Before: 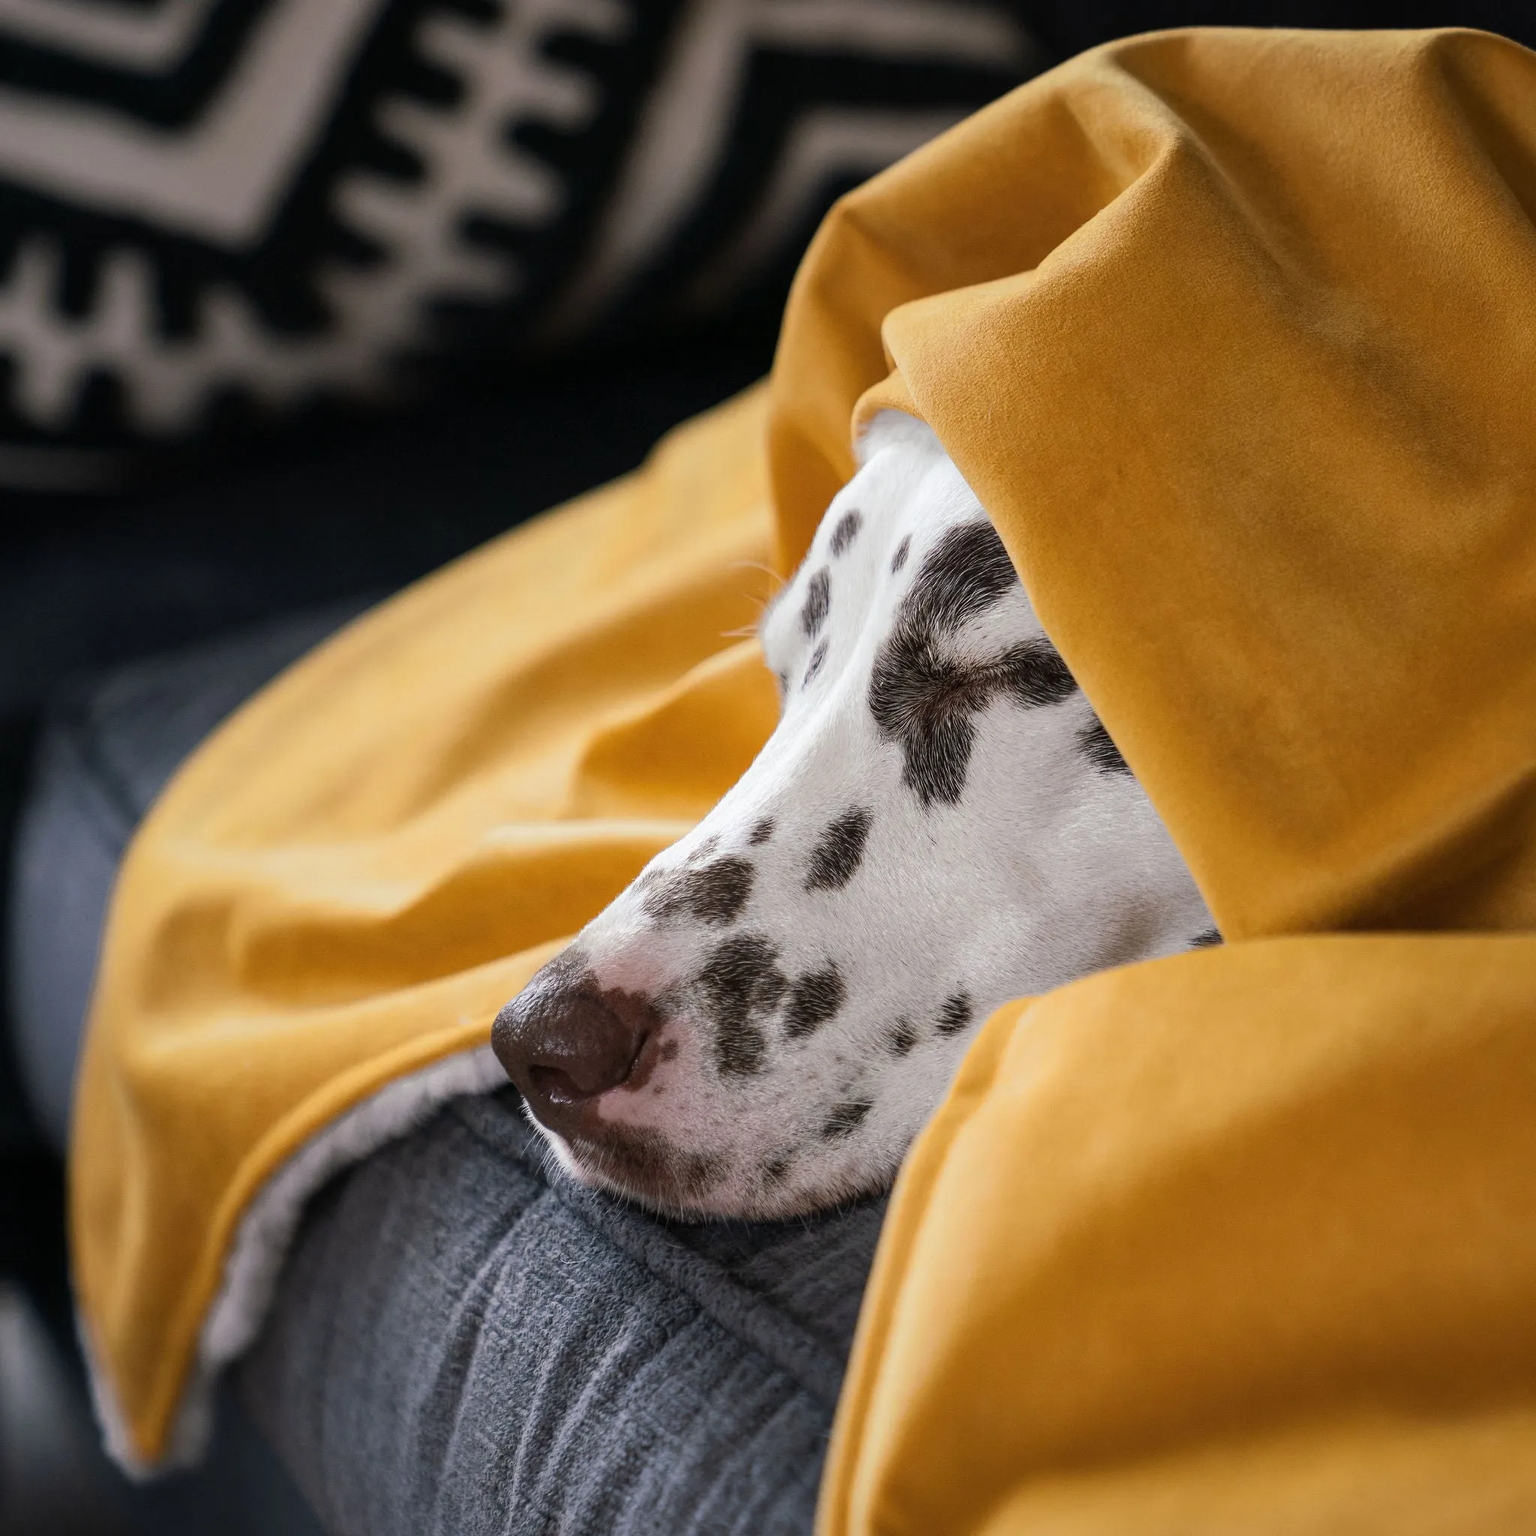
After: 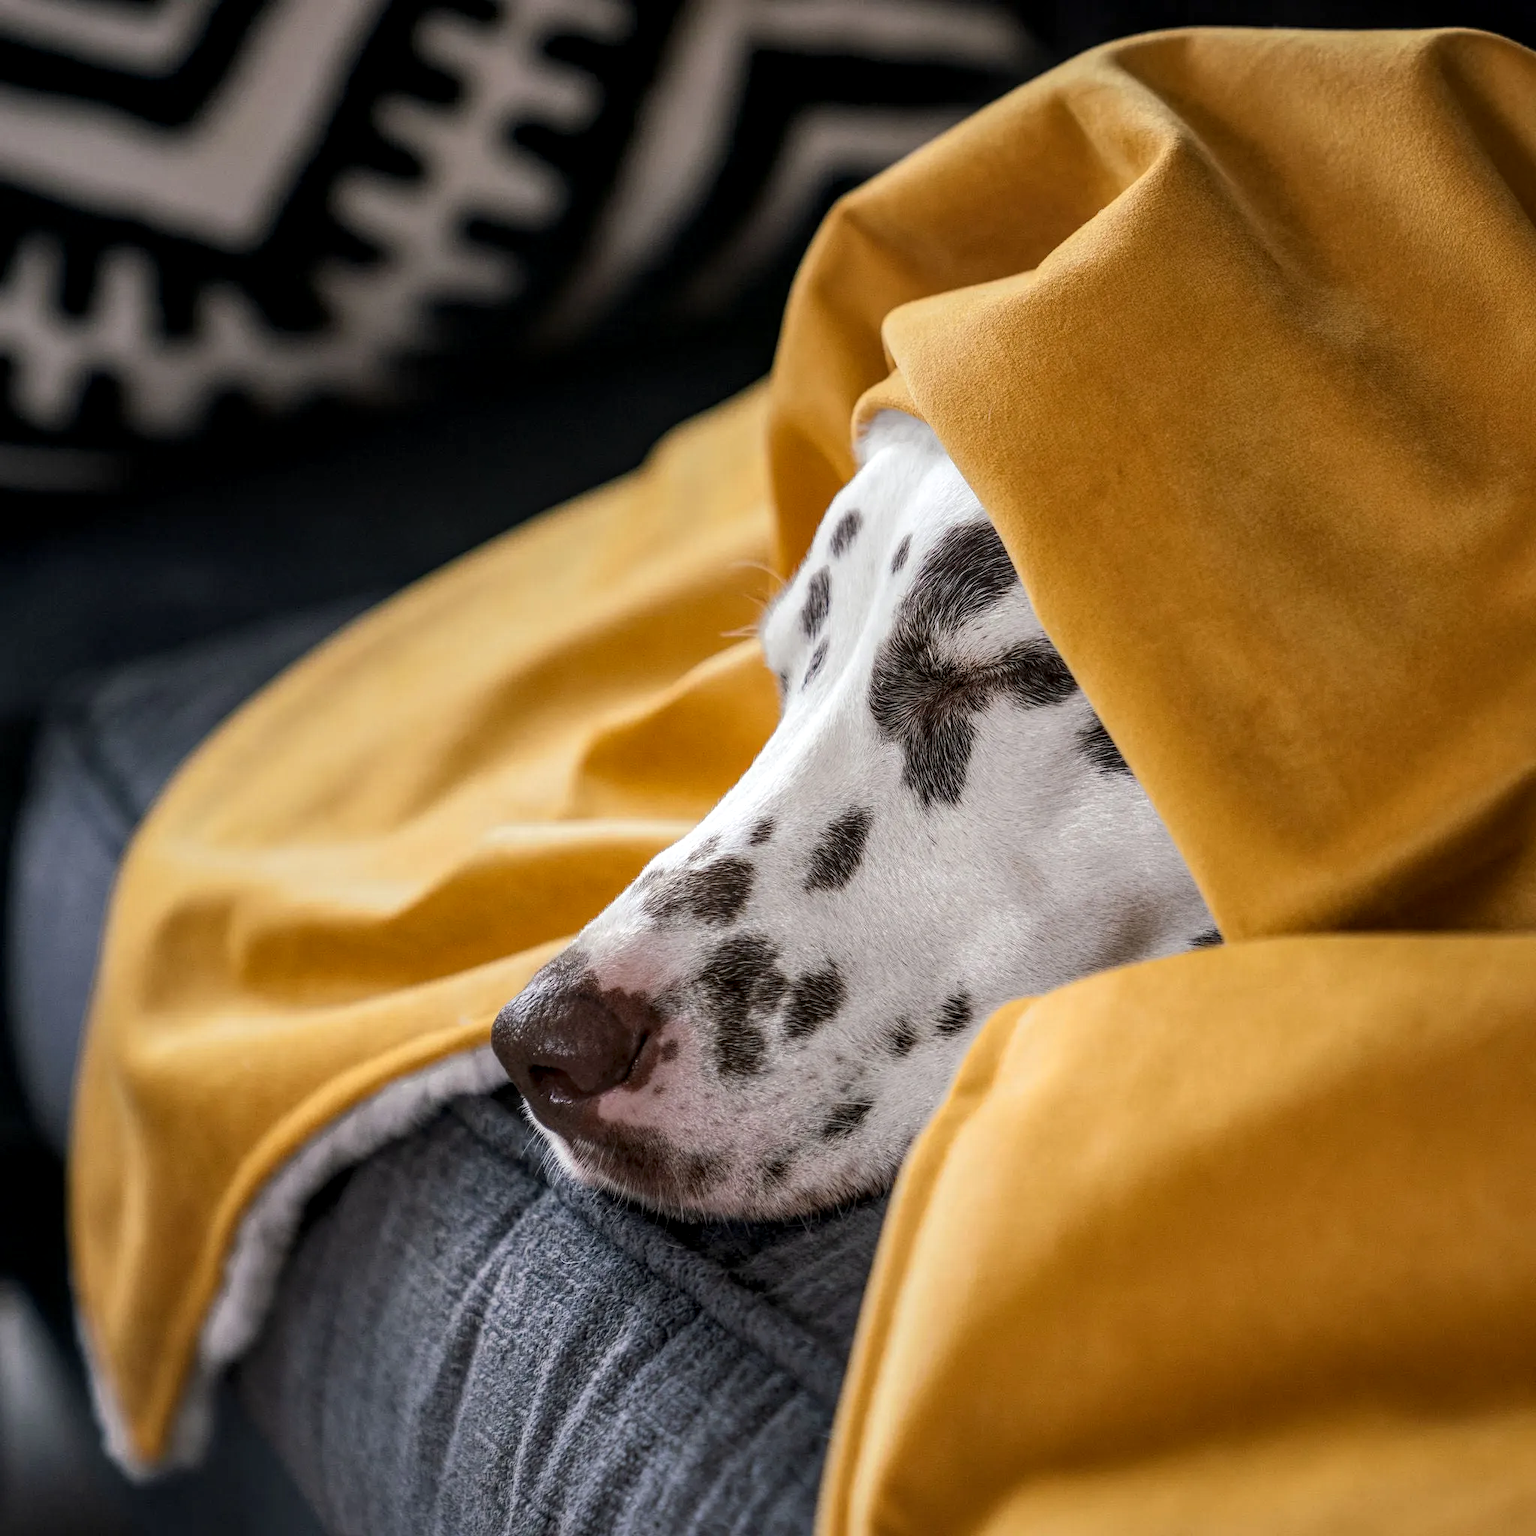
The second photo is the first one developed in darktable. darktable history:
local contrast: highlights 33%, detail 134%
